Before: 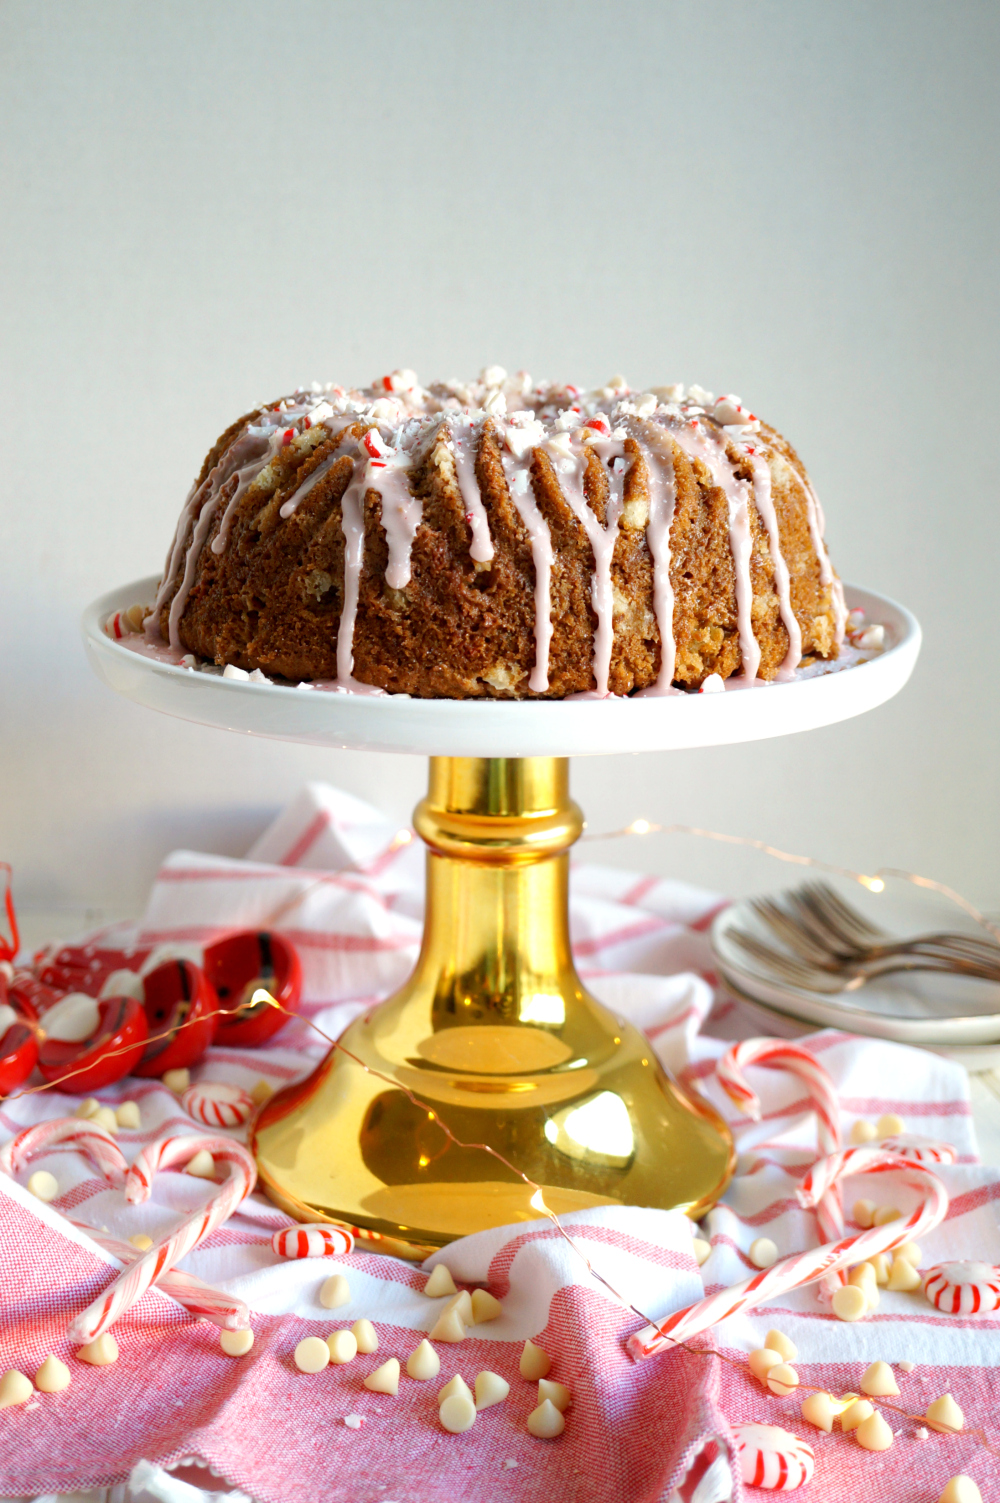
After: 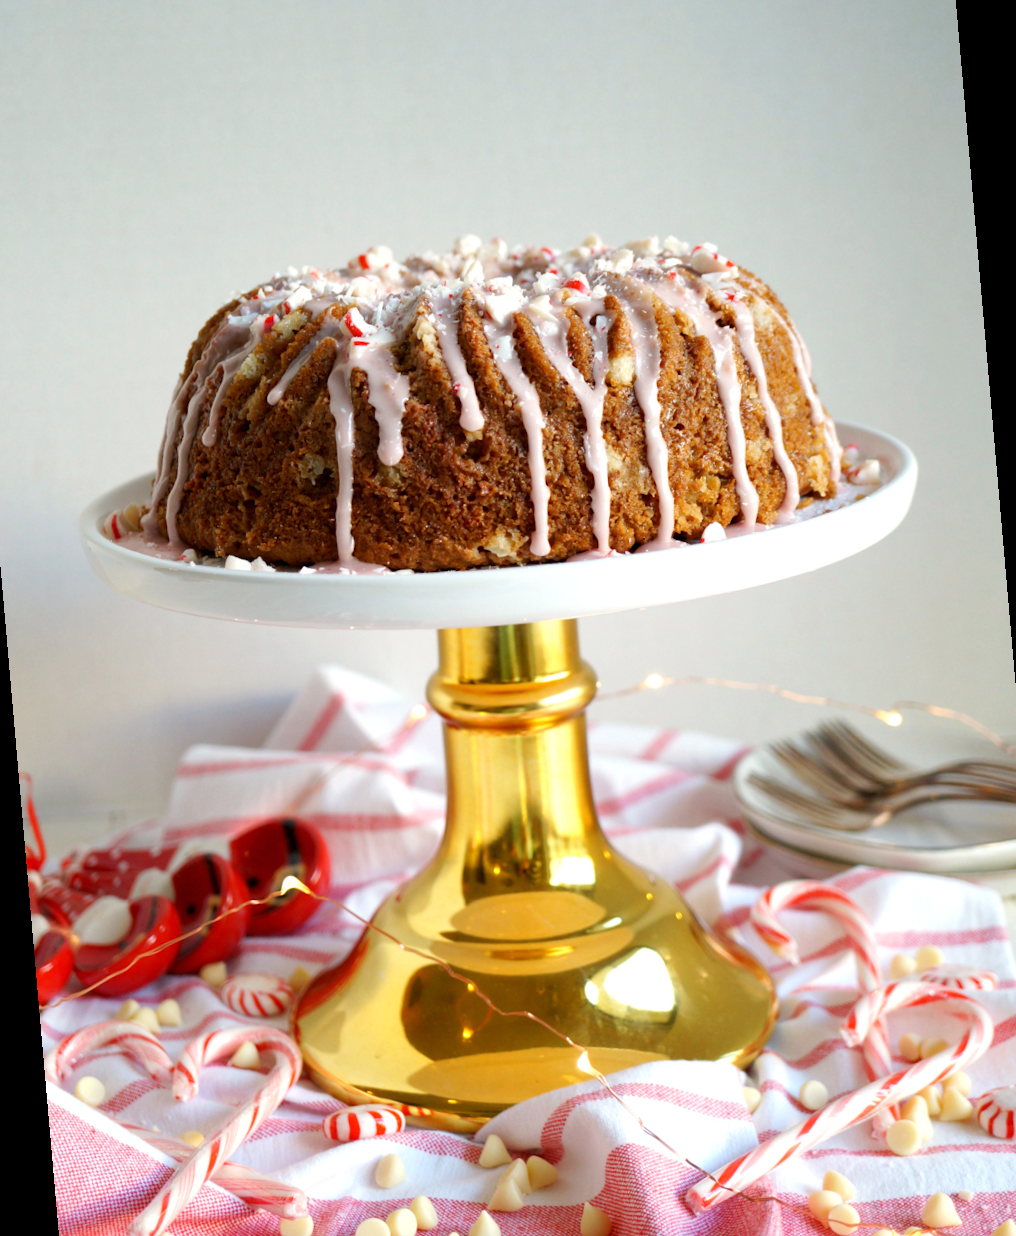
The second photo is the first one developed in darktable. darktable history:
rotate and perspective: rotation -5°, crop left 0.05, crop right 0.952, crop top 0.11, crop bottom 0.89
